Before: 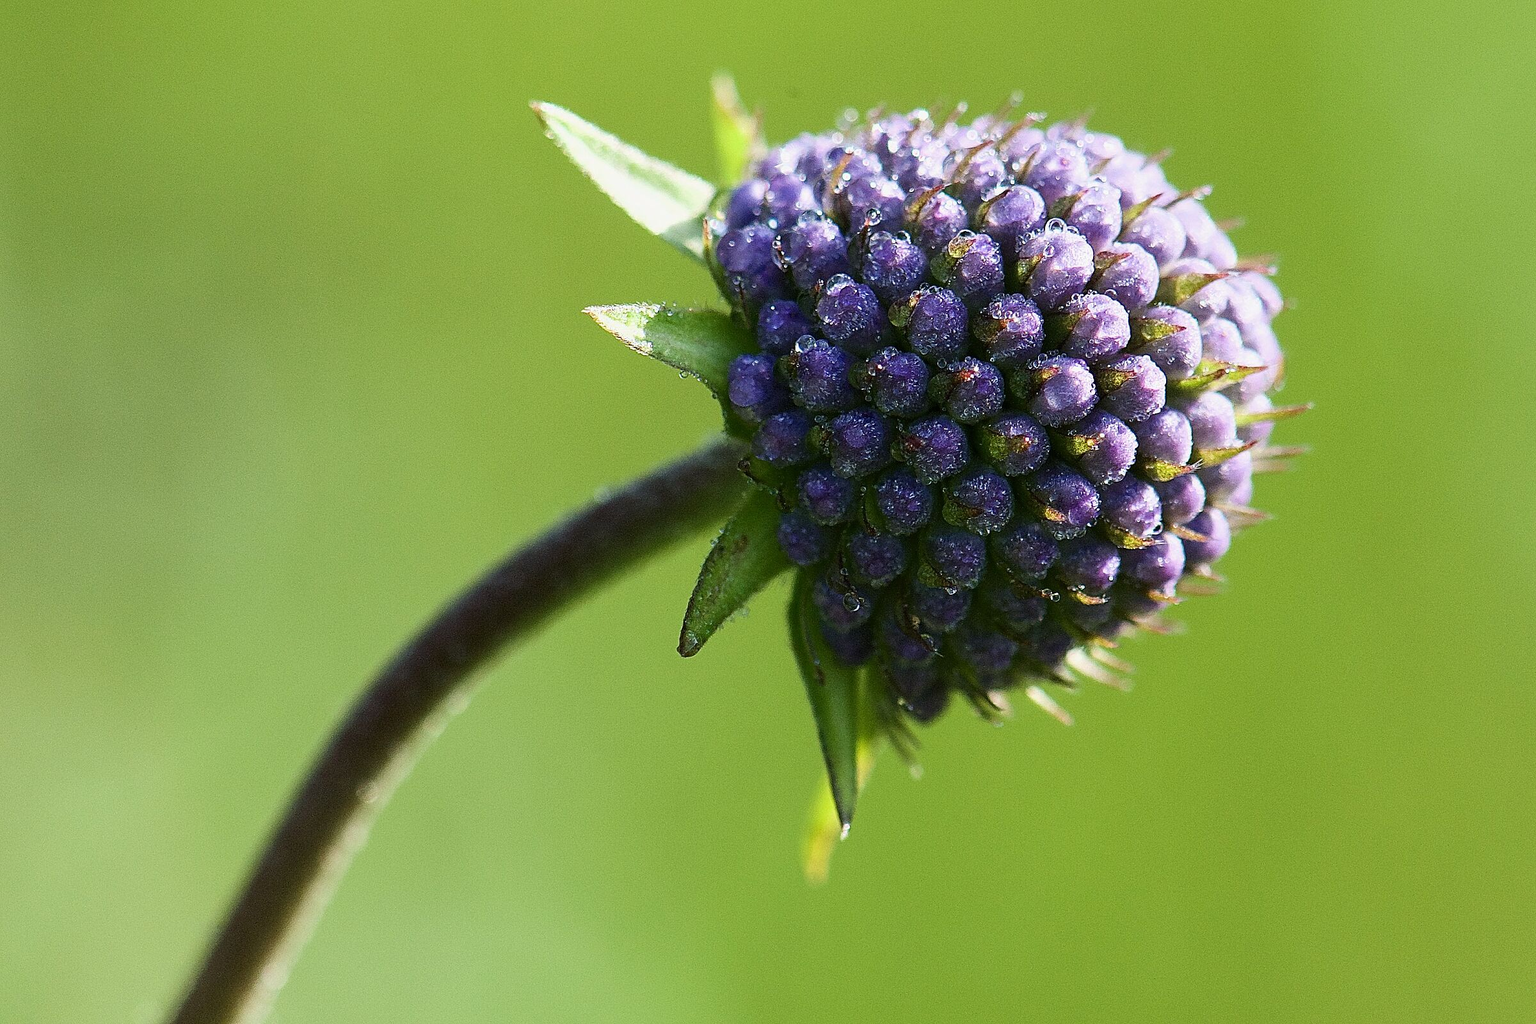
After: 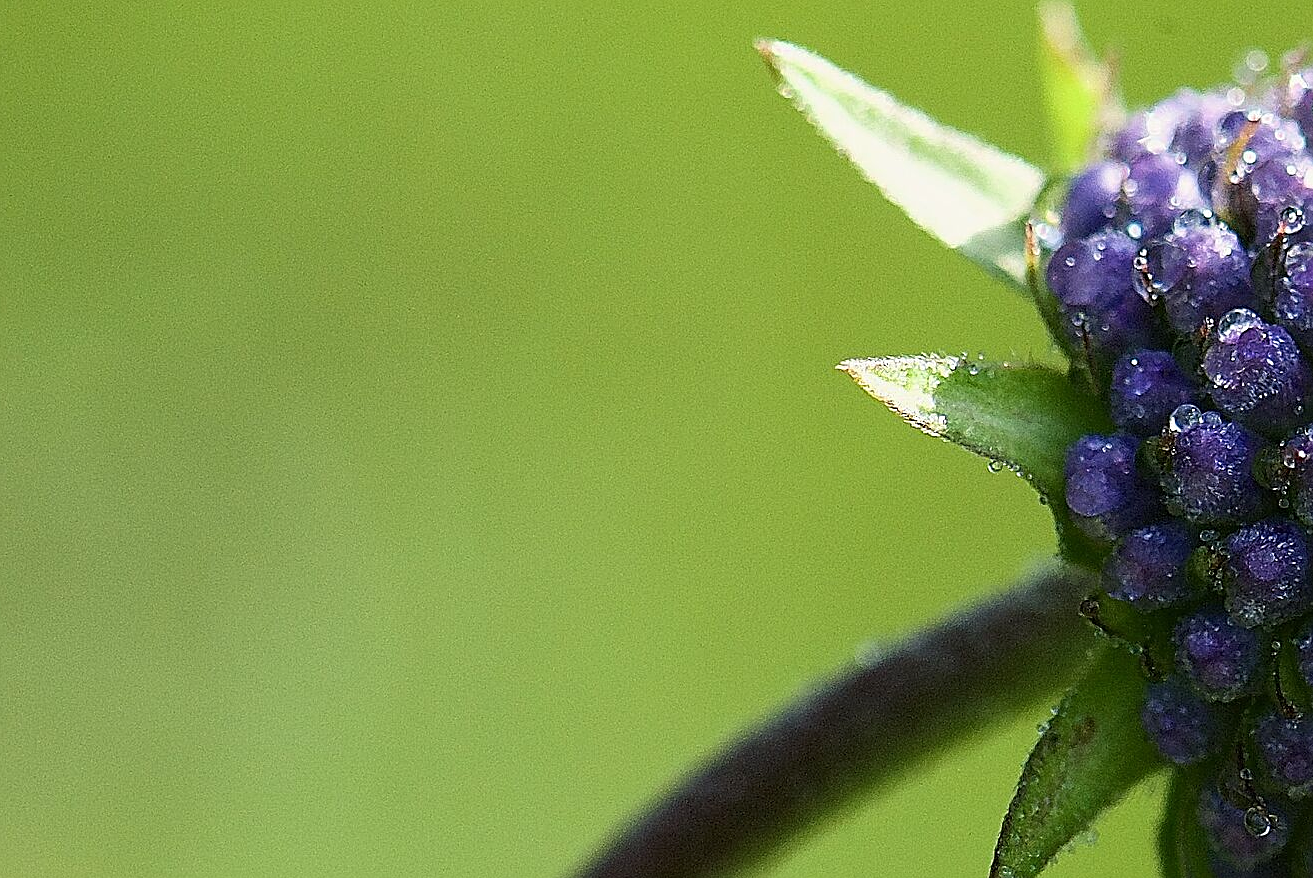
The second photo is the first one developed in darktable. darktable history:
crop and rotate: left 3.047%, top 7.509%, right 42.236%, bottom 37.598%
color correction: highlights b* 3
sharpen: amount 0.478
